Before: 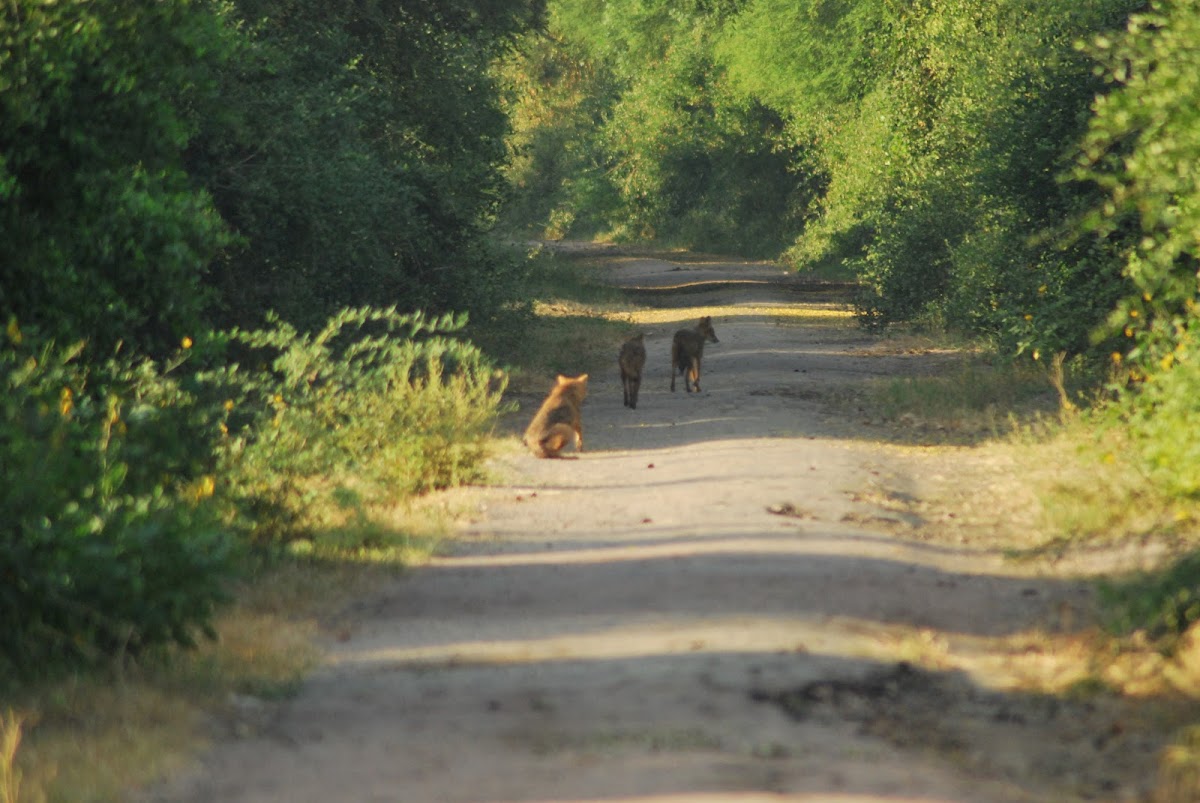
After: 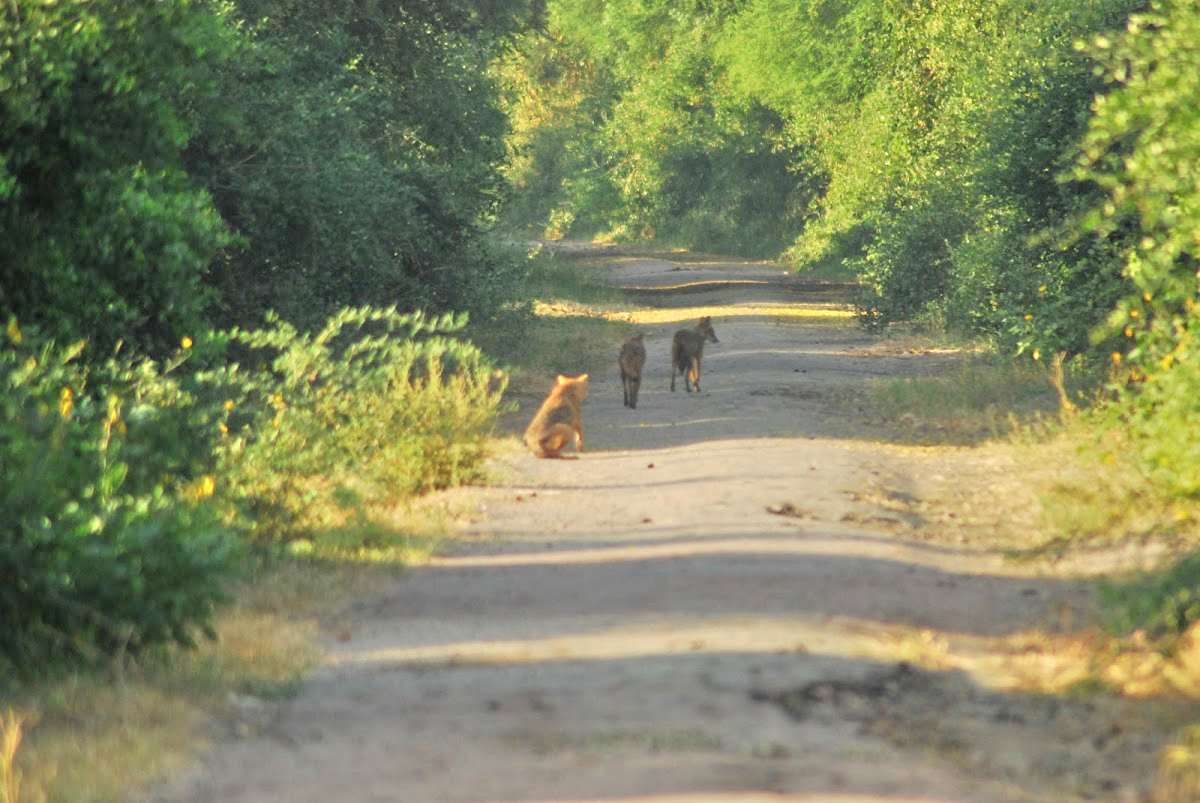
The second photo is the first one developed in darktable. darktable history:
tone equalizer: -7 EV 0.15 EV, -6 EV 0.6 EV, -5 EV 1.15 EV, -4 EV 1.33 EV, -3 EV 1.15 EV, -2 EV 0.6 EV, -1 EV 0.15 EV, mask exposure compensation -0.5 EV
rotate and perspective: crop left 0, crop top 0
